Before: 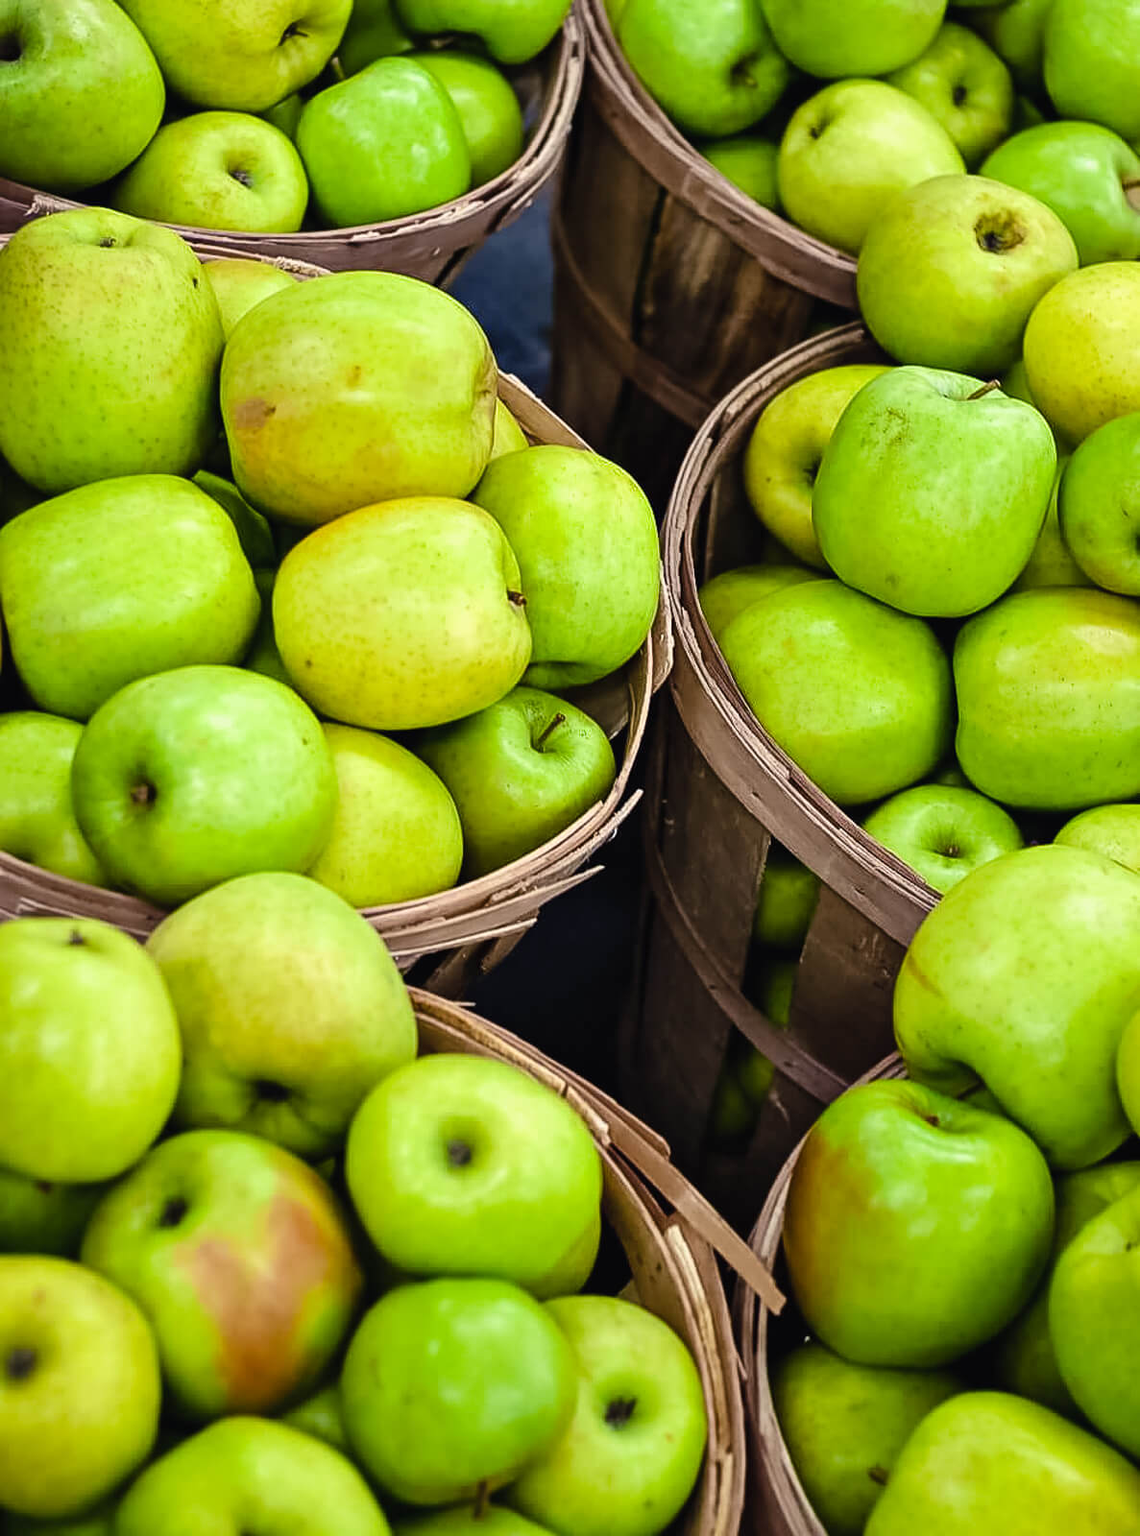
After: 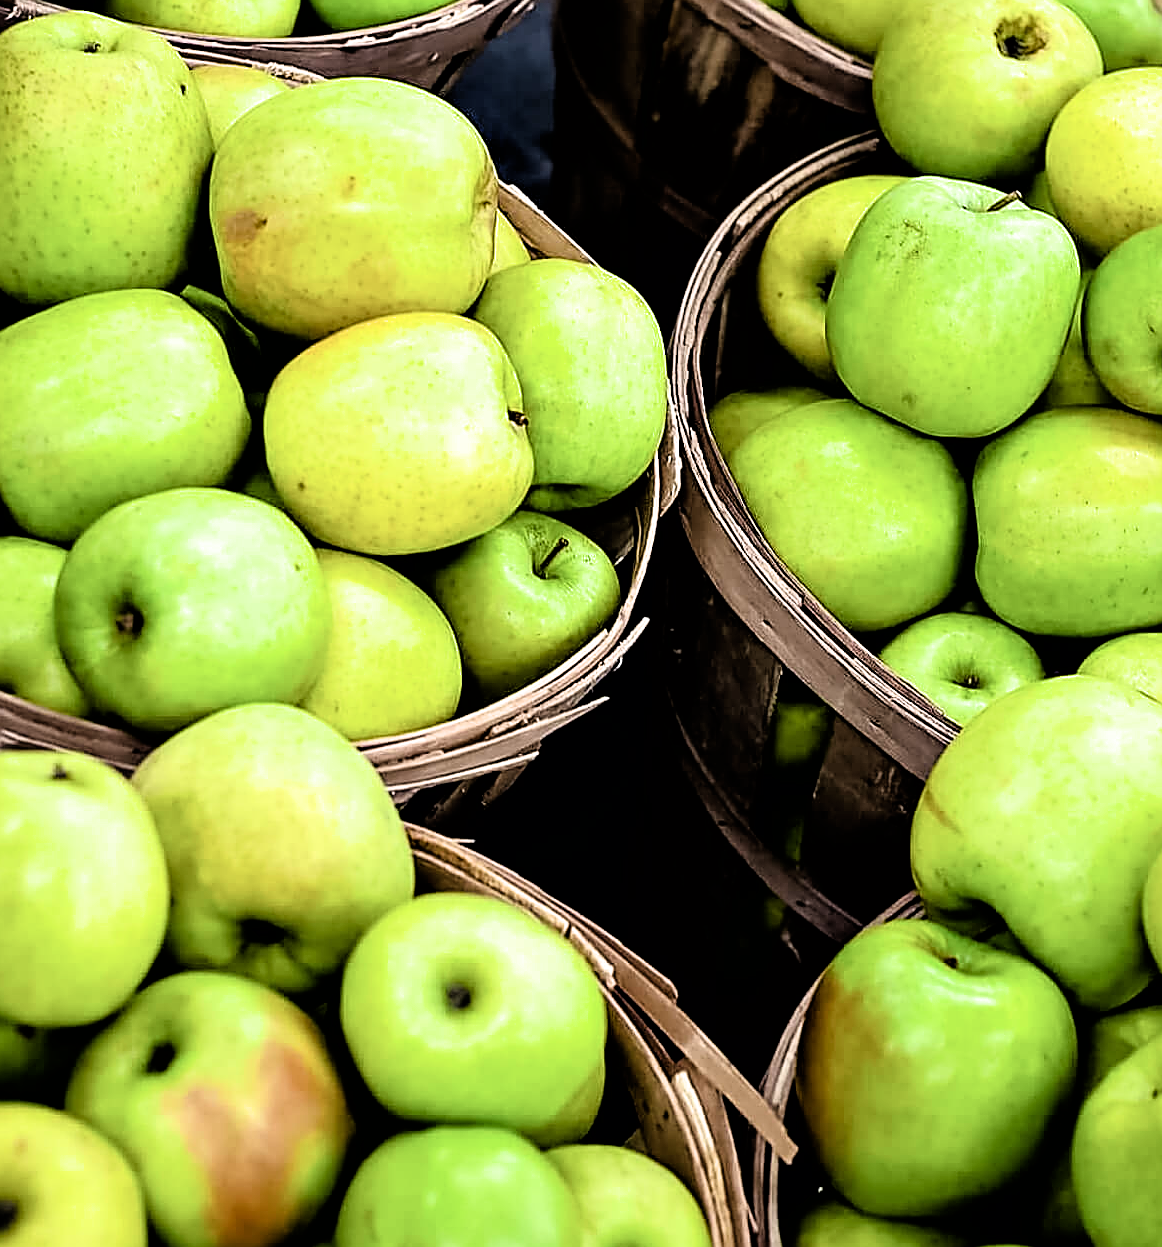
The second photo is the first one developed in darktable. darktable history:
crop and rotate: left 1.814%, top 12.818%, right 0.25%, bottom 9.225%
sharpen: on, module defaults
filmic rgb: black relative exposure -3.57 EV, white relative exposure 2.29 EV, hardness 3.41
